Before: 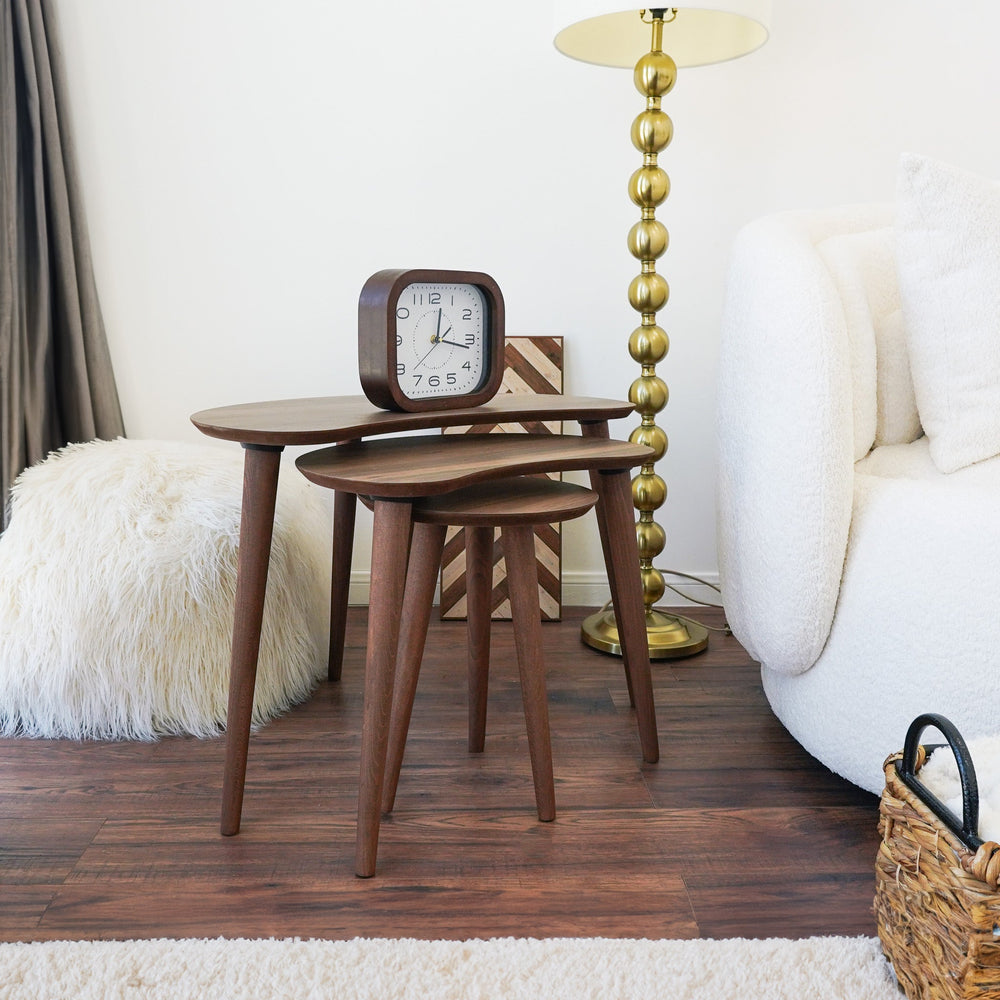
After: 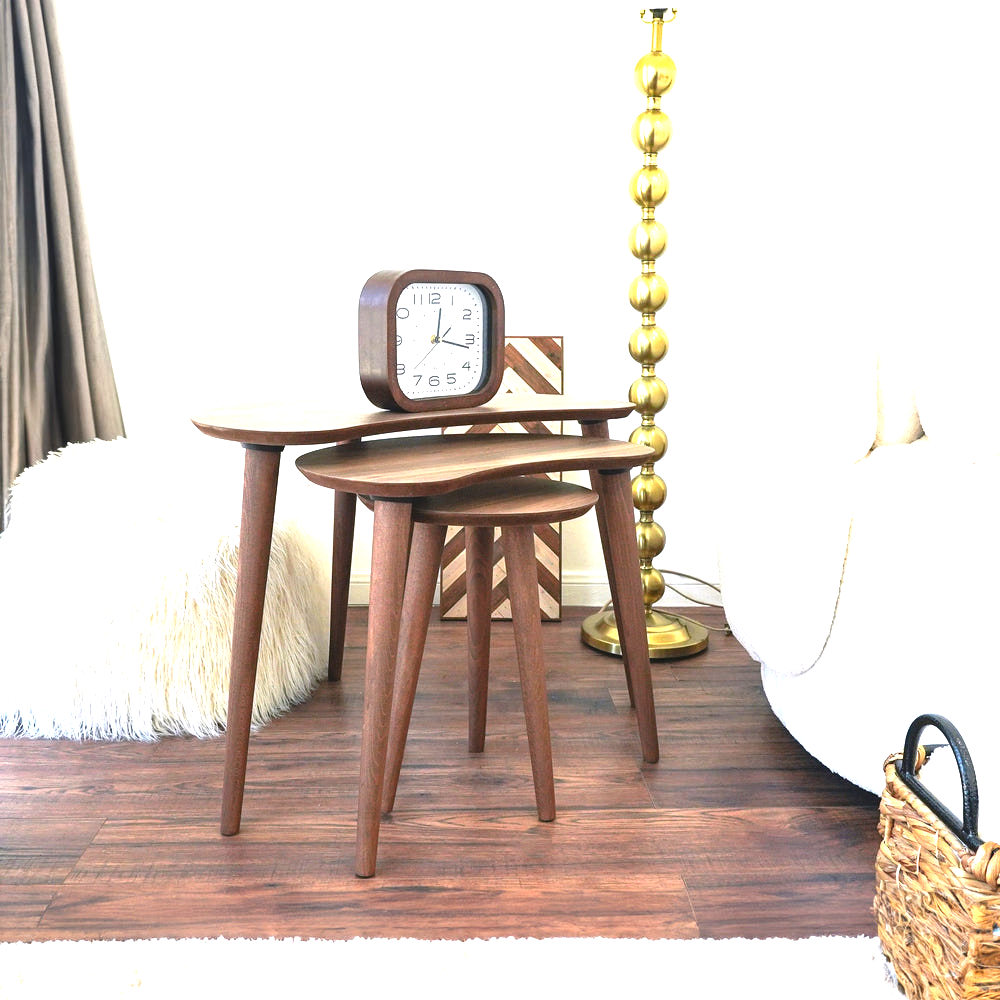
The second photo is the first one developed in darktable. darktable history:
exposure: black level correction -0.002, exposure 1.327 EV, compensate highlight preservation false
